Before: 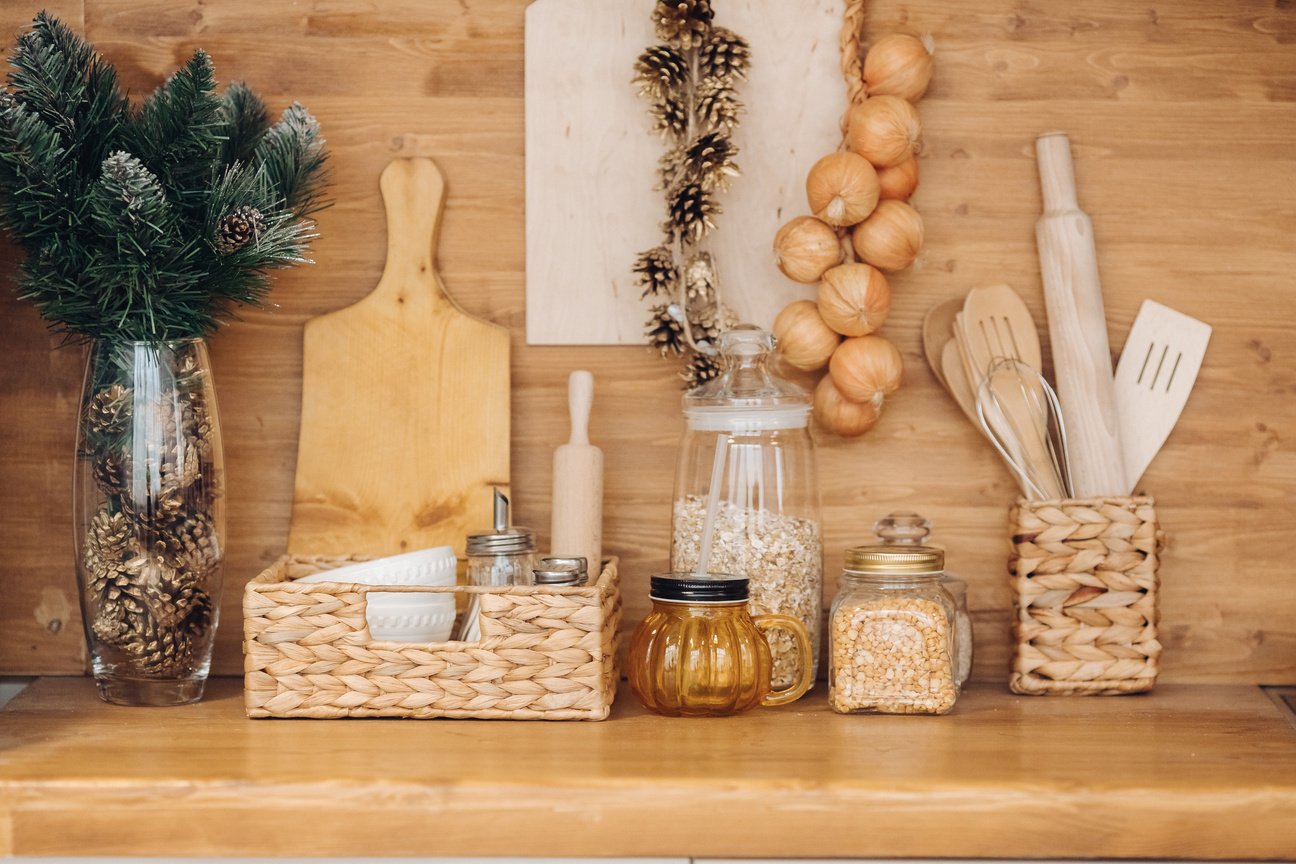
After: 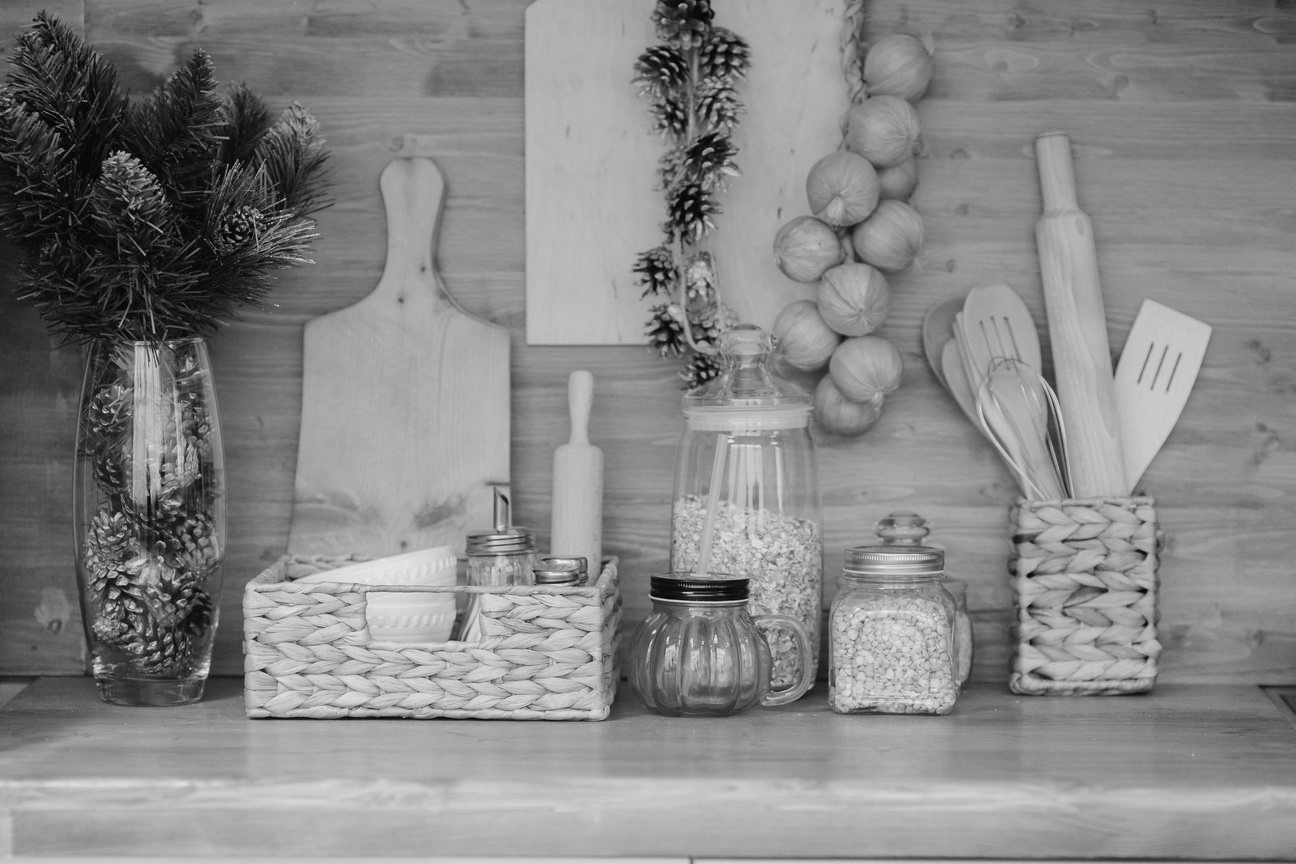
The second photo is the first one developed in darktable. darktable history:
graduated density: on, module defaults
monochrome: on, module defaults
